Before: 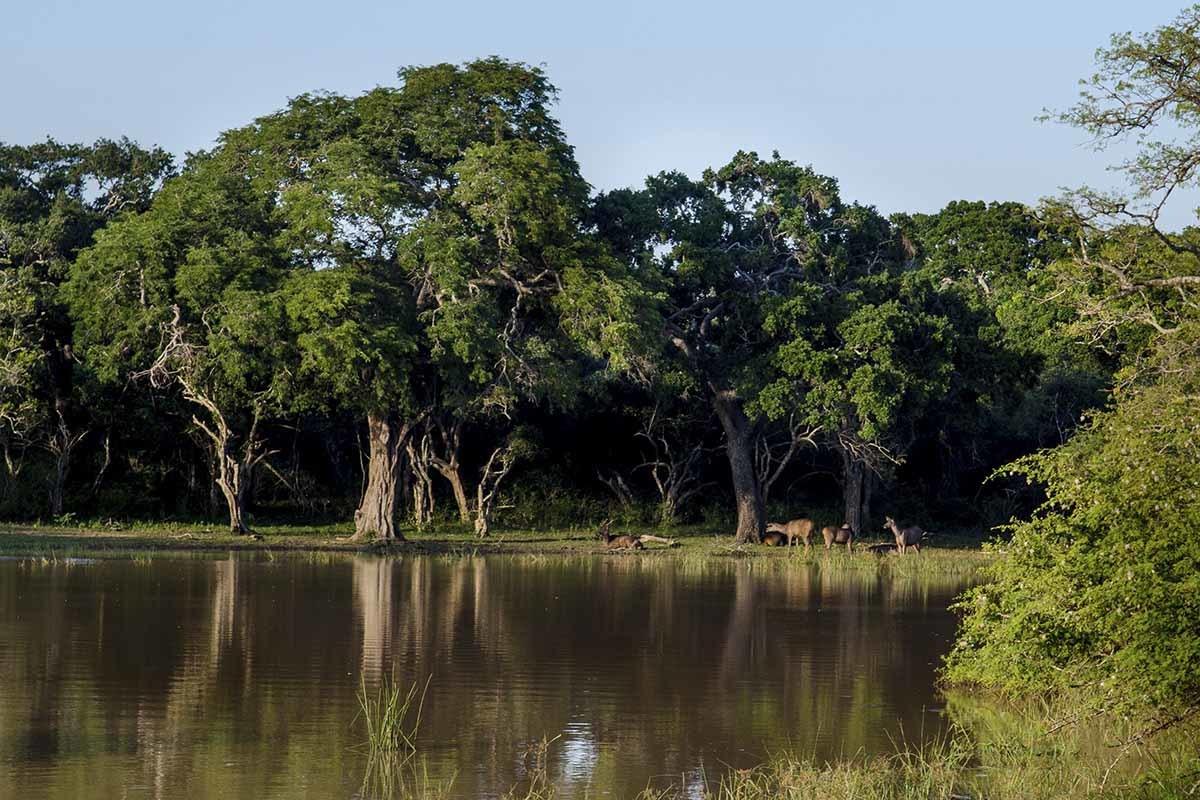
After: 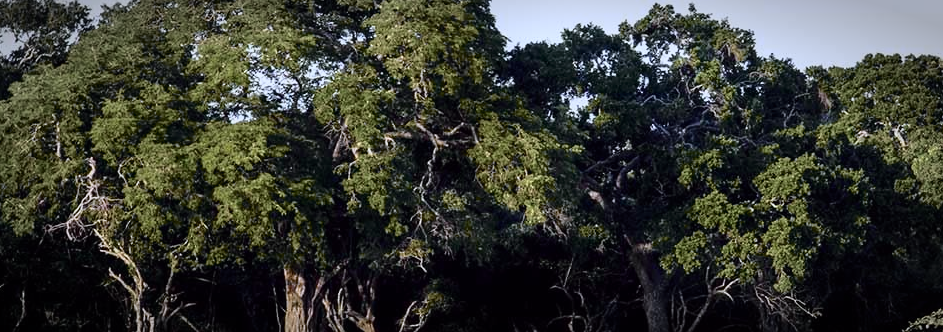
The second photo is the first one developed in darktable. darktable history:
tone curve: curves: ch0 [(0, 0) (0.105, 0.068) (0.195, 0.162) (0.283, 0.283) (0.384, 0.404) (0.485, 0.531) (0.638, 0.681) (0.795, 0.879) (1, 0.977)]; ch1 [(0, 0) (0.161, 0.092) (0.35, 0.33) (0.379, 0.401) (0.456, 0.469) (0.498, 0.503) (0.531, 0.537) (0.596, 0.621) (0.635, 0.671) (1, 1)]; ch2 [(0, 0) (0.371, 0.362) (0.437, 0.437) (0.483, 0.484) (0.53, 0.515) (0.56, 0.58) (0.622, 0.606) (1, 1)], color space Lab, independent channels, preserve colors none
crop: left 7.036%, top 18.398%, right 14.379%, bottom 40.043%
white balance: red 0.984, blue 1.059
vignetting: automatic ratio true
